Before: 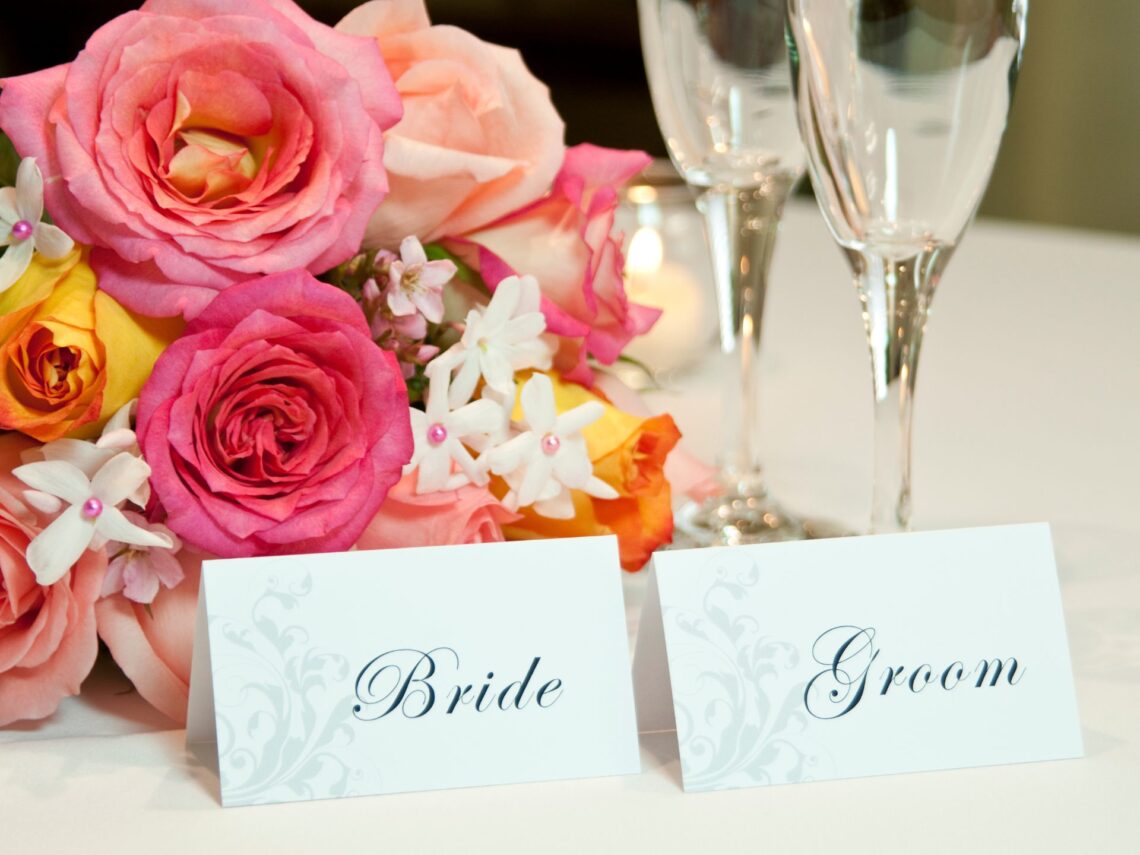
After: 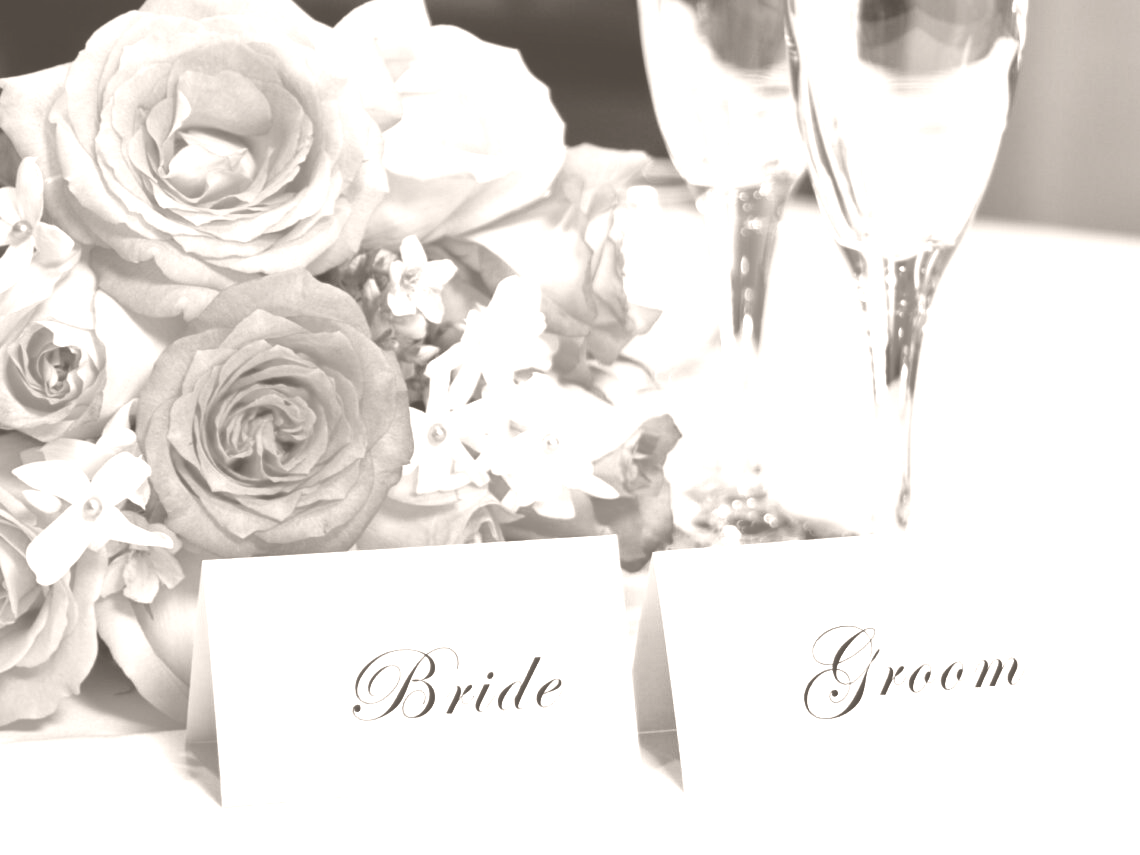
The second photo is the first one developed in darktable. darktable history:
colorize: hue 34.49°, saturation 35.33%, source mix 100%, lightness 55%, version 1
shadows and highlights: shadows 40, highlights -54, highlights color adjustment 46%, low approximation 0.01, soften with gaussian
